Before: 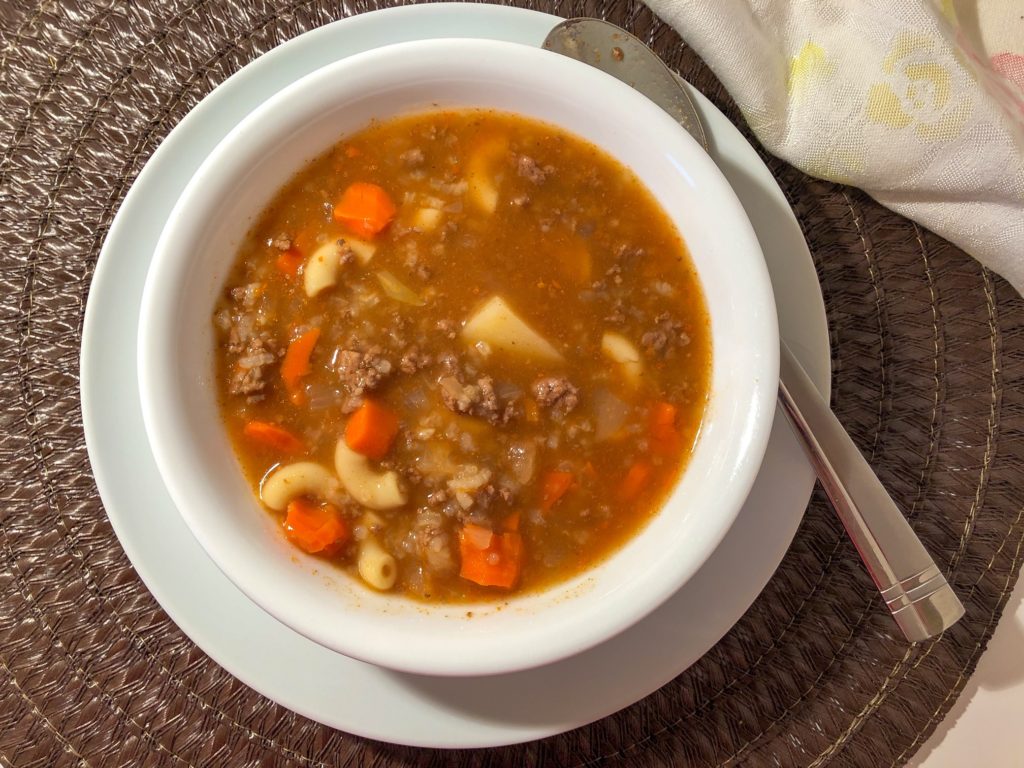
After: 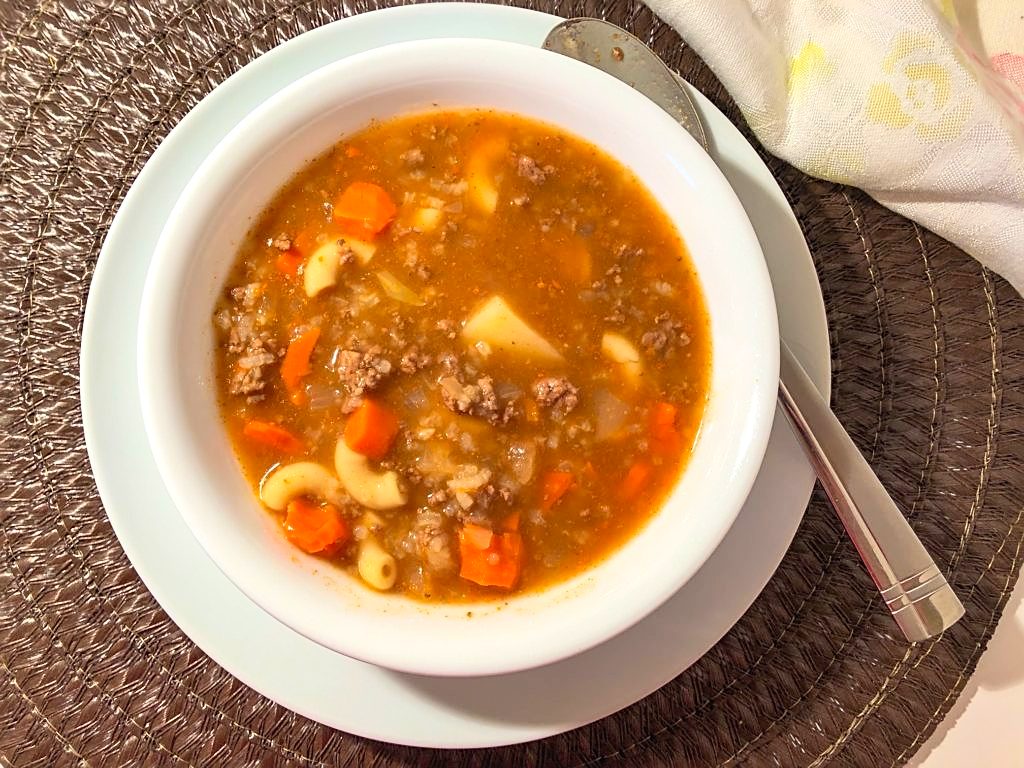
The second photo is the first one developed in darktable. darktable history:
exposure: black level correction -0.001, exposure 0.08 EV, compensate highlight preservation false
sharpen: on, module defaults
contrast brightness saturation: contrast 0.2, brightness 0.16, saturation 0.22
